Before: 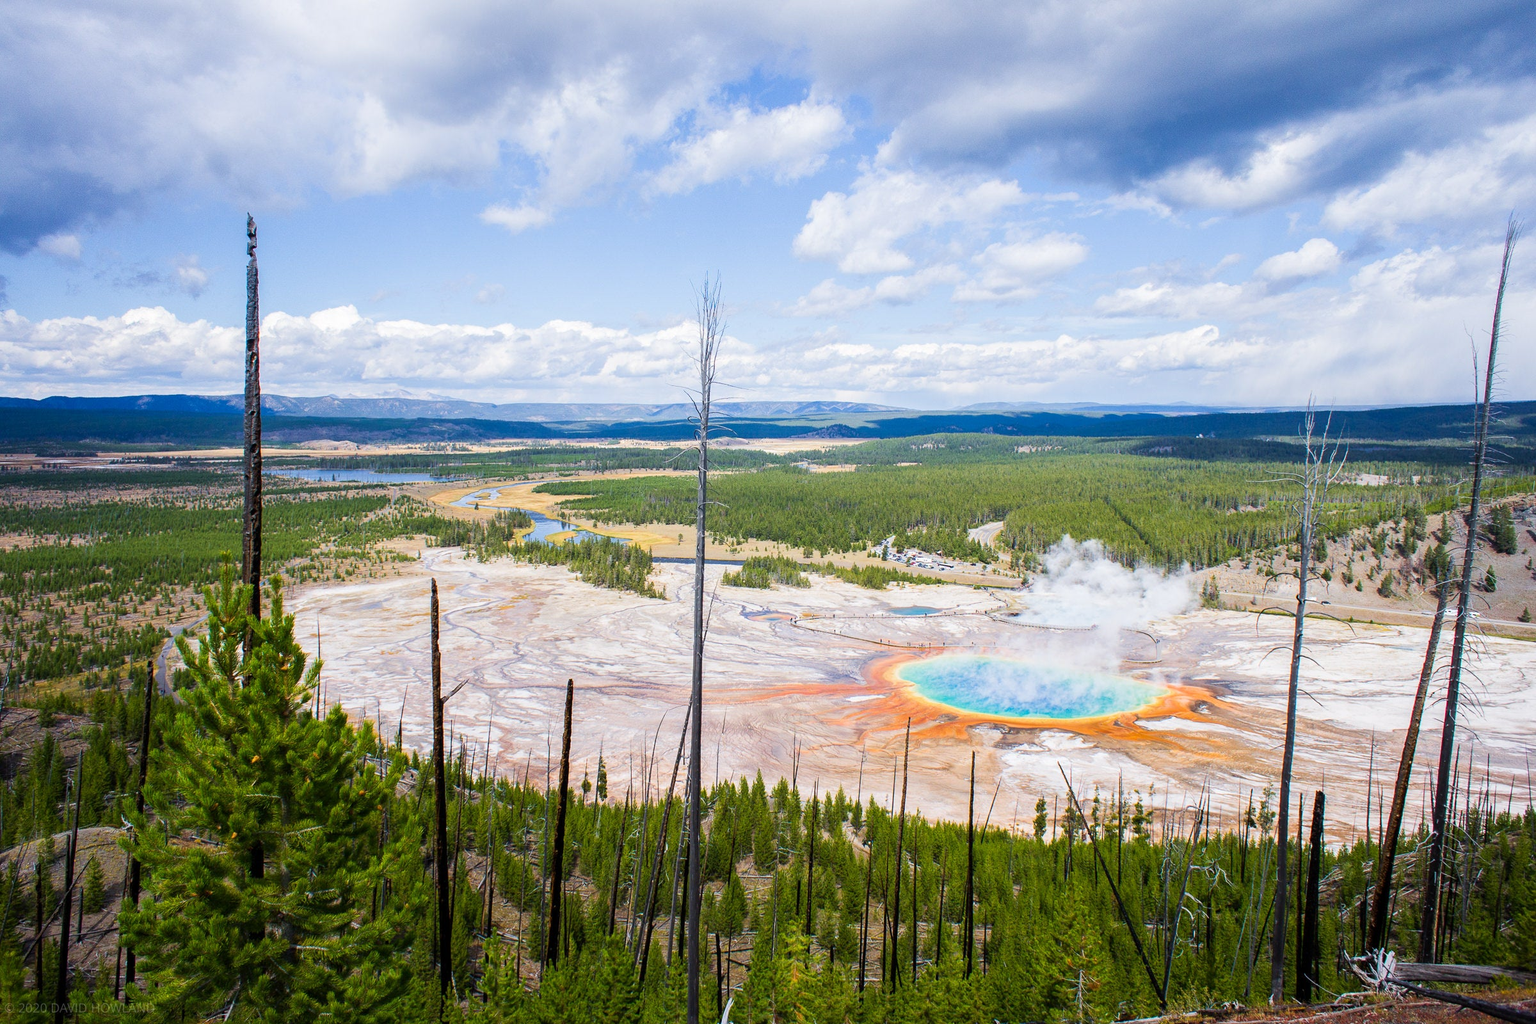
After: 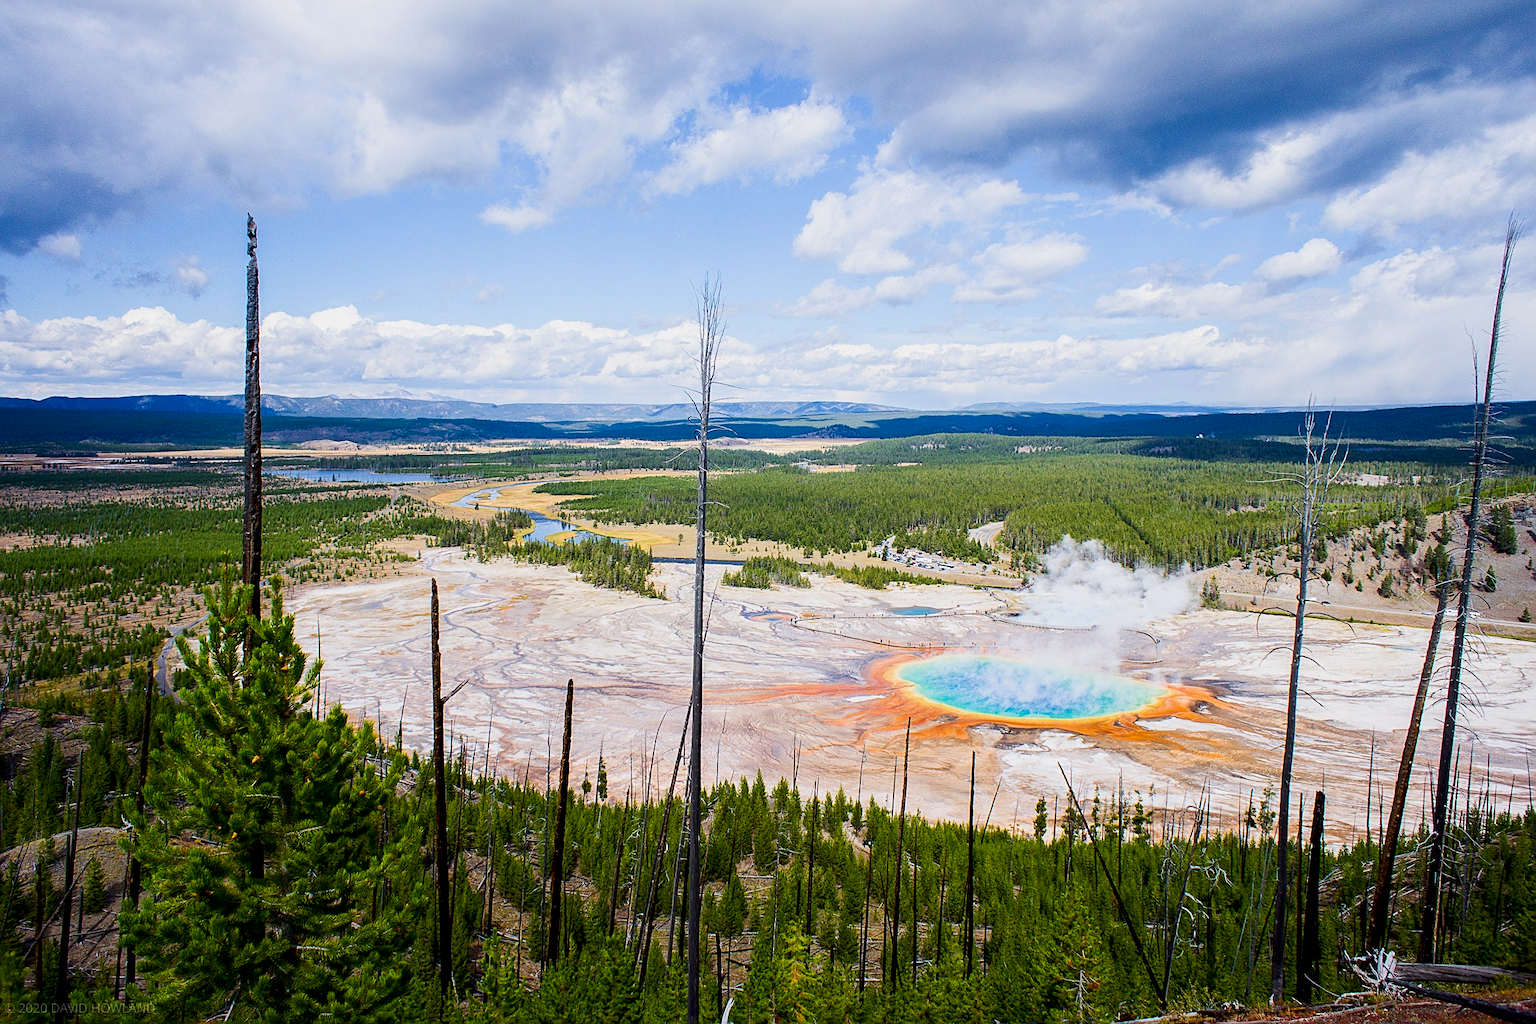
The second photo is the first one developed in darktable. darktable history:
exposure: black level correction 0.006, exposure -0.226 EV, compensate highlight preservation false
contrast brightness saturation: contrast 0.15, brightness -0.01, saturation 0.1
sharpen: on, module defaults
